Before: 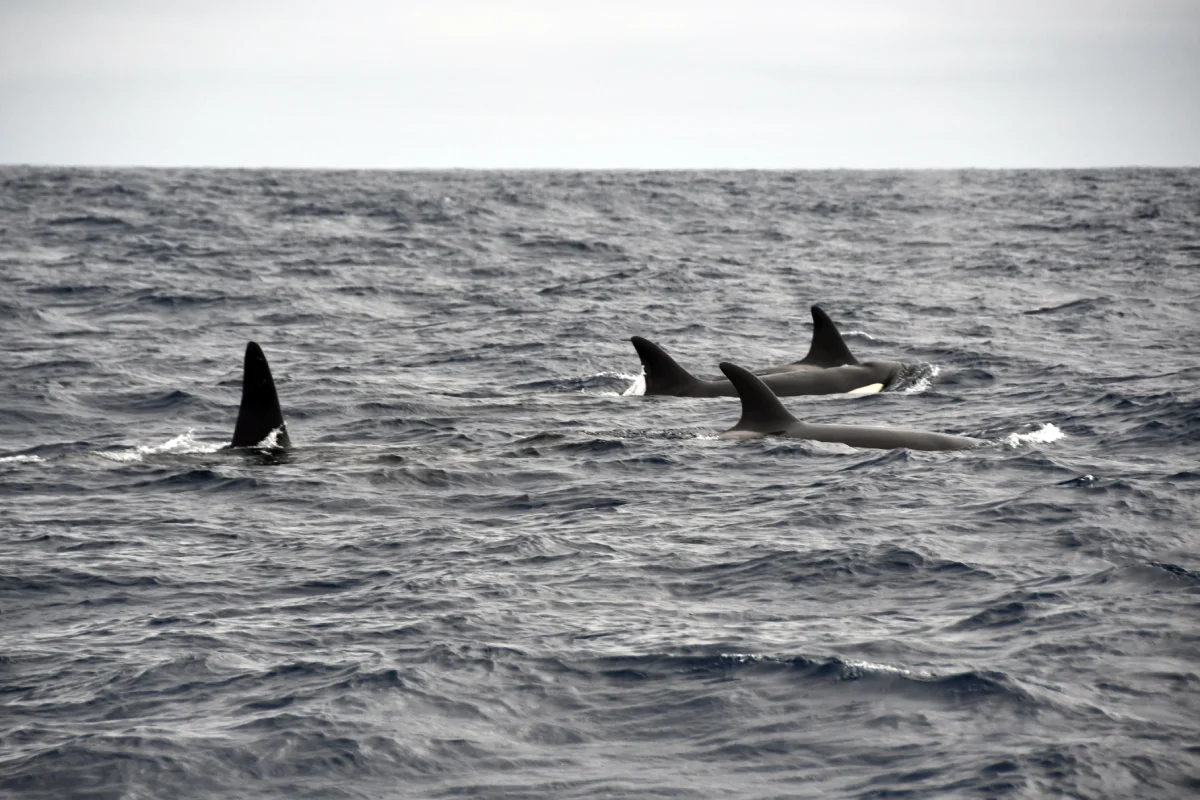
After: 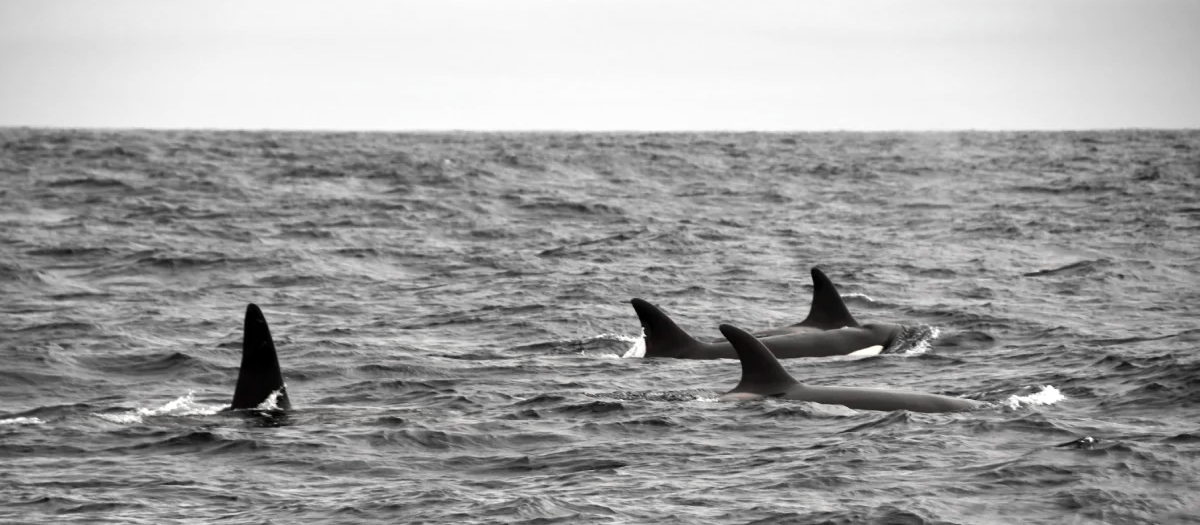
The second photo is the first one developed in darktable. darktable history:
color zones: curves: ch1 [(0, 0.831) (0.08, 0.771) (0.157, 0.268) (0.241, 0.207) (0.562, -0.005) (0.714, -0.013) (0.876, 0.01) (1, 0.831)]
crop and rotate: top 4.848%, bottom 29.503%
